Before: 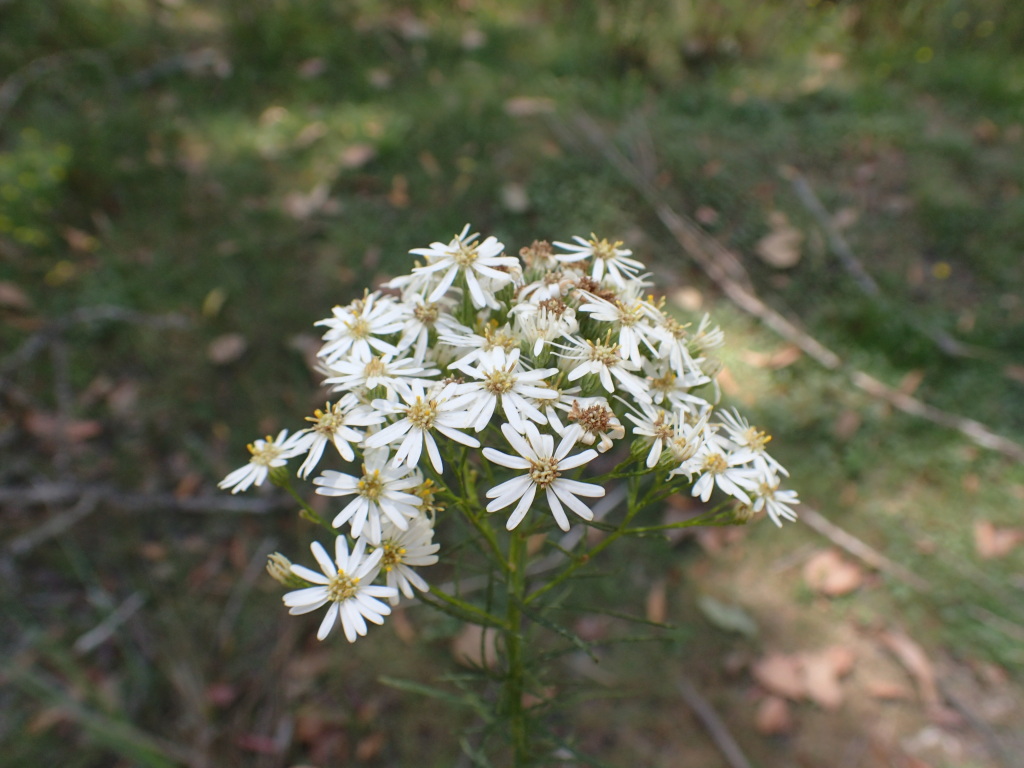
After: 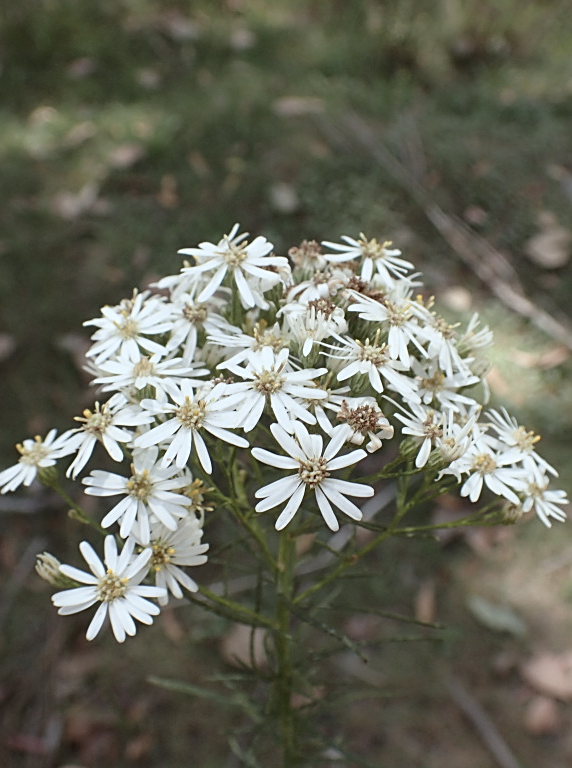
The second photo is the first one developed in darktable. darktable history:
crop and rotate: left 22.561%, right 21.515%
contrast brightness saturation: contrast 0.1, saturation -0.368
color correction: highlights a* -2.93, highlights b* -2.36, shadows a* 2.22, shadows b* 2.98
sharpen: on, module defaults
